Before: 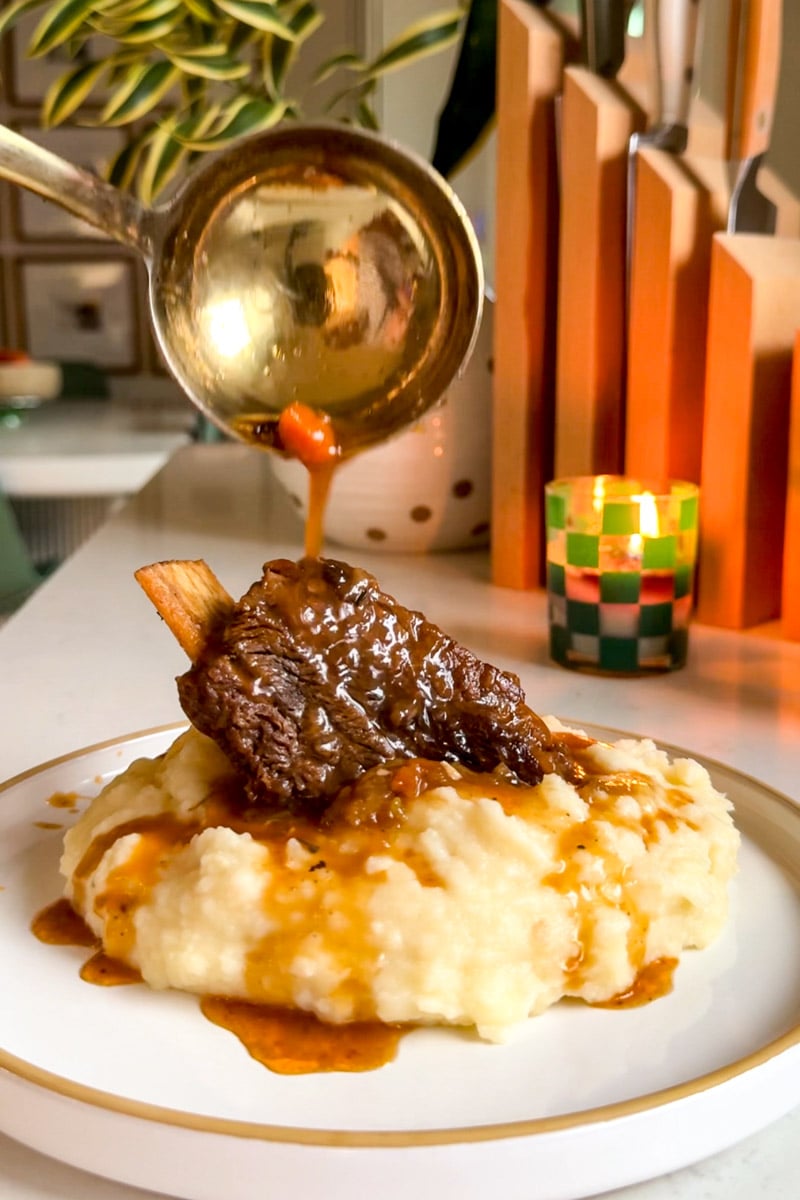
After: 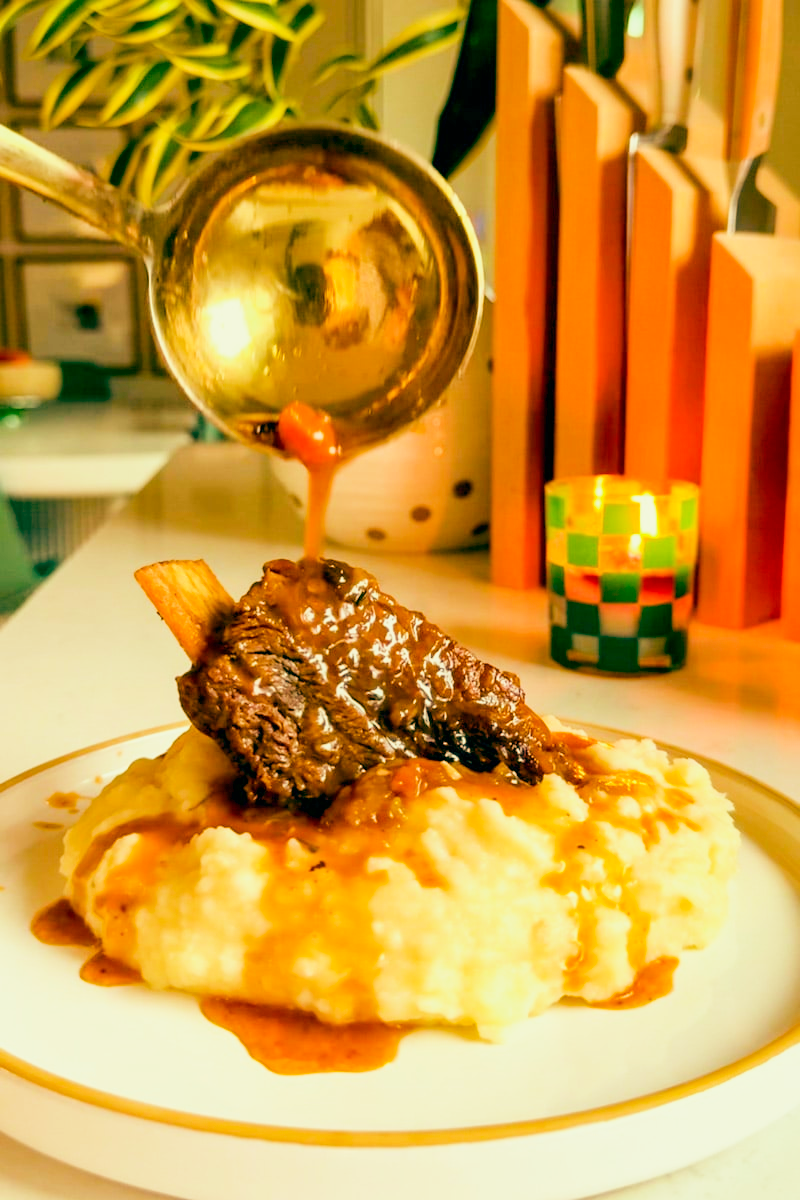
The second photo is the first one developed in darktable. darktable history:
color balance rgb: perceptual saturation grading › global saturation 25%, perceptual brilliance grading › mid-tones 10%, perceptual brilliance grading › shadows 15%, global vibrance 20%
sigmoid: contrast 1.22, skew 0.65
exposure: black level correction 0, exposure 0.7 EV, compensate exposure bias true, compensate highlight preservation false
color balance: mode lift, gamma, gain (sRGB), lift [1, 0.69, 1, 1], gamma [1, 1.482, 1, 1], gain [1, 1, 1, 0.802]
